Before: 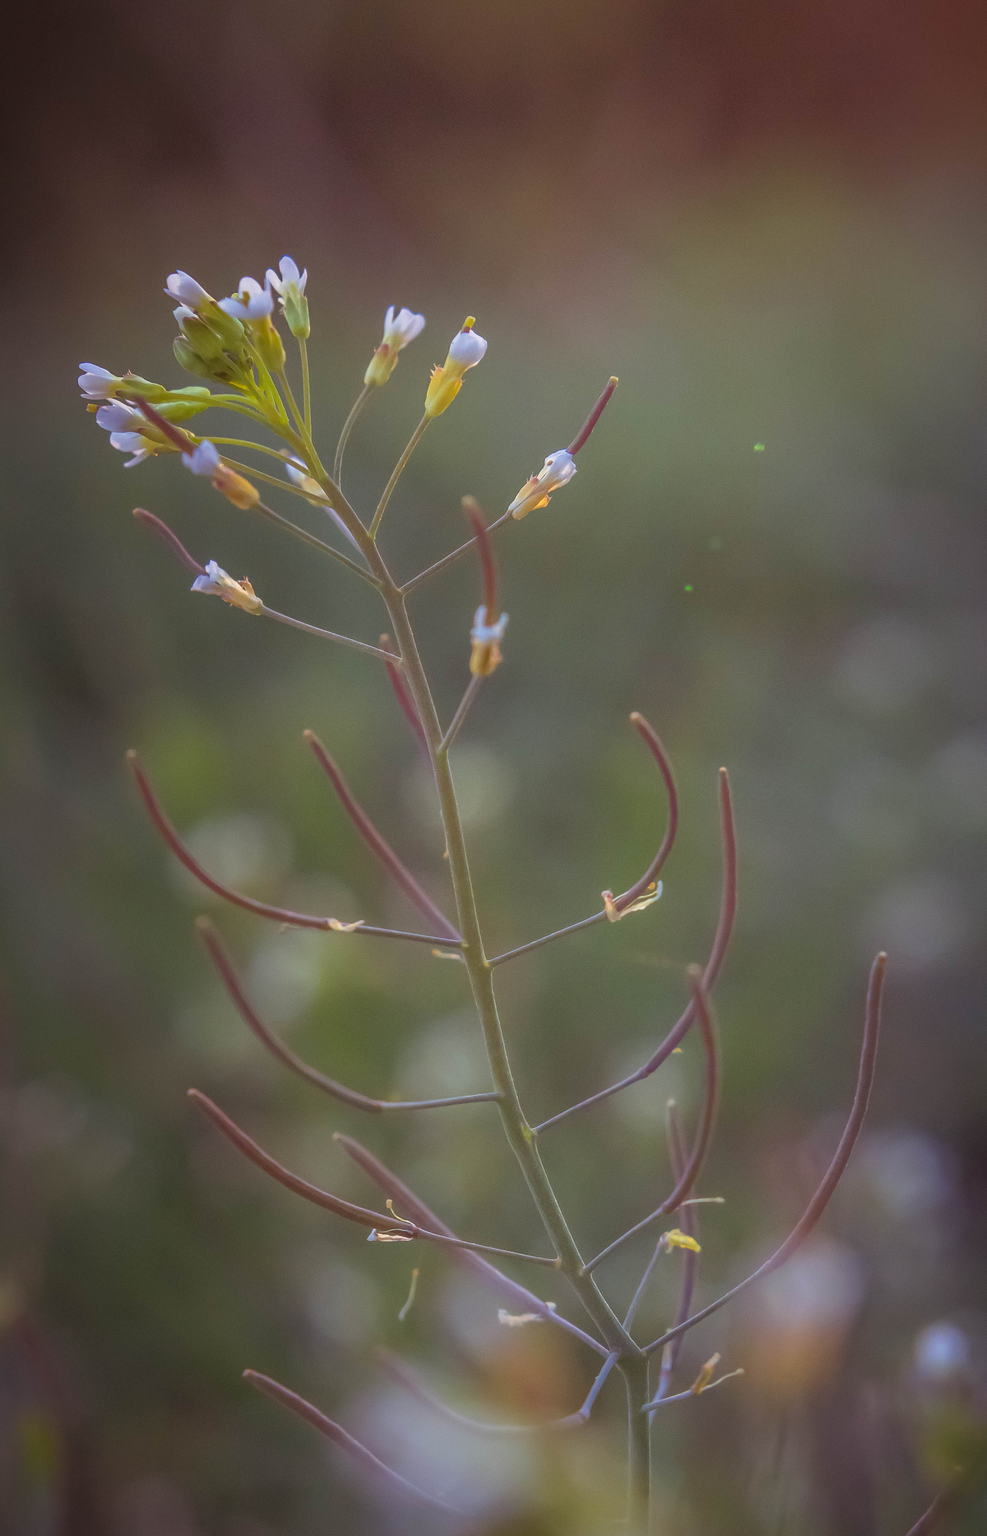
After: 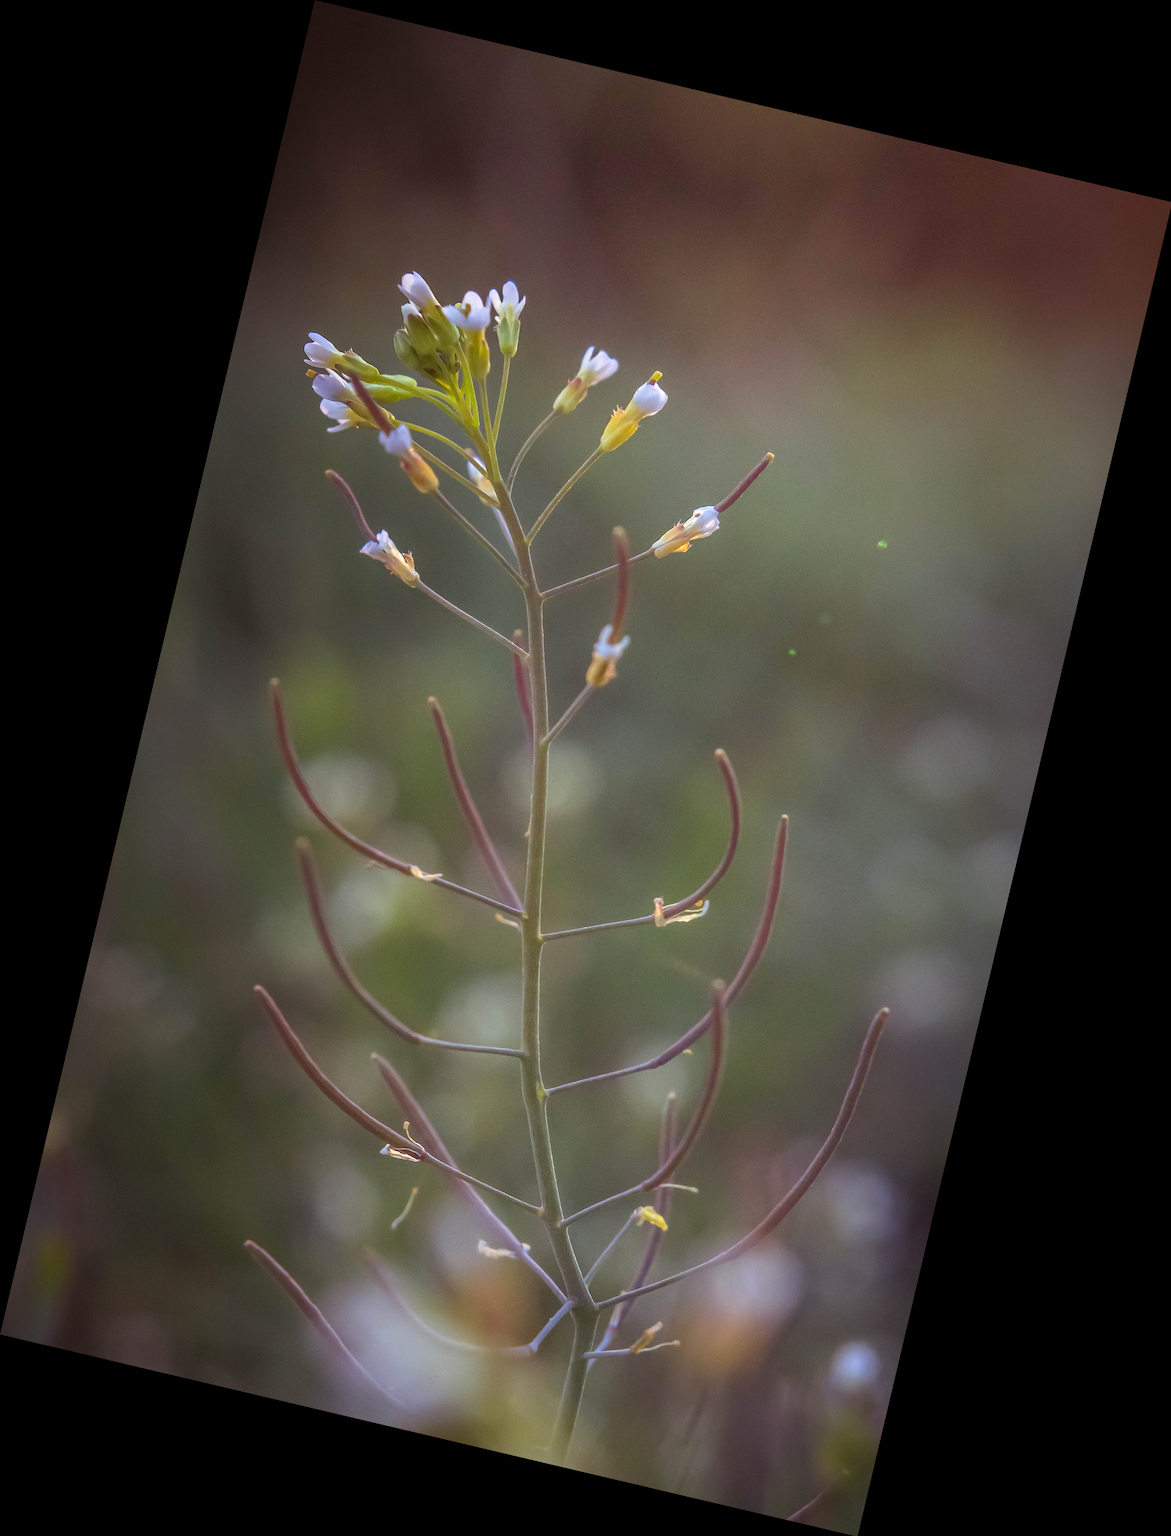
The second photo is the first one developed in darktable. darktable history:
exposure: black level correction 0.001, compensate highlight preservation false
tone equalizer: -8 EV -0.417 EV, -7 EV -0.389 EV, -6 EV -0.333 EV, -5 EV -0.222 EV, -3 EV 0.222 EV, -2 EV 0.333 EV, -1 EV 0.389 EV, +0 EV 0.417 EV, edges refinement/feathering 500, mask exposure compensation -1.57 EV, preserve details no
rotate and perspective: rotation 13.27°, automatic cropping off
